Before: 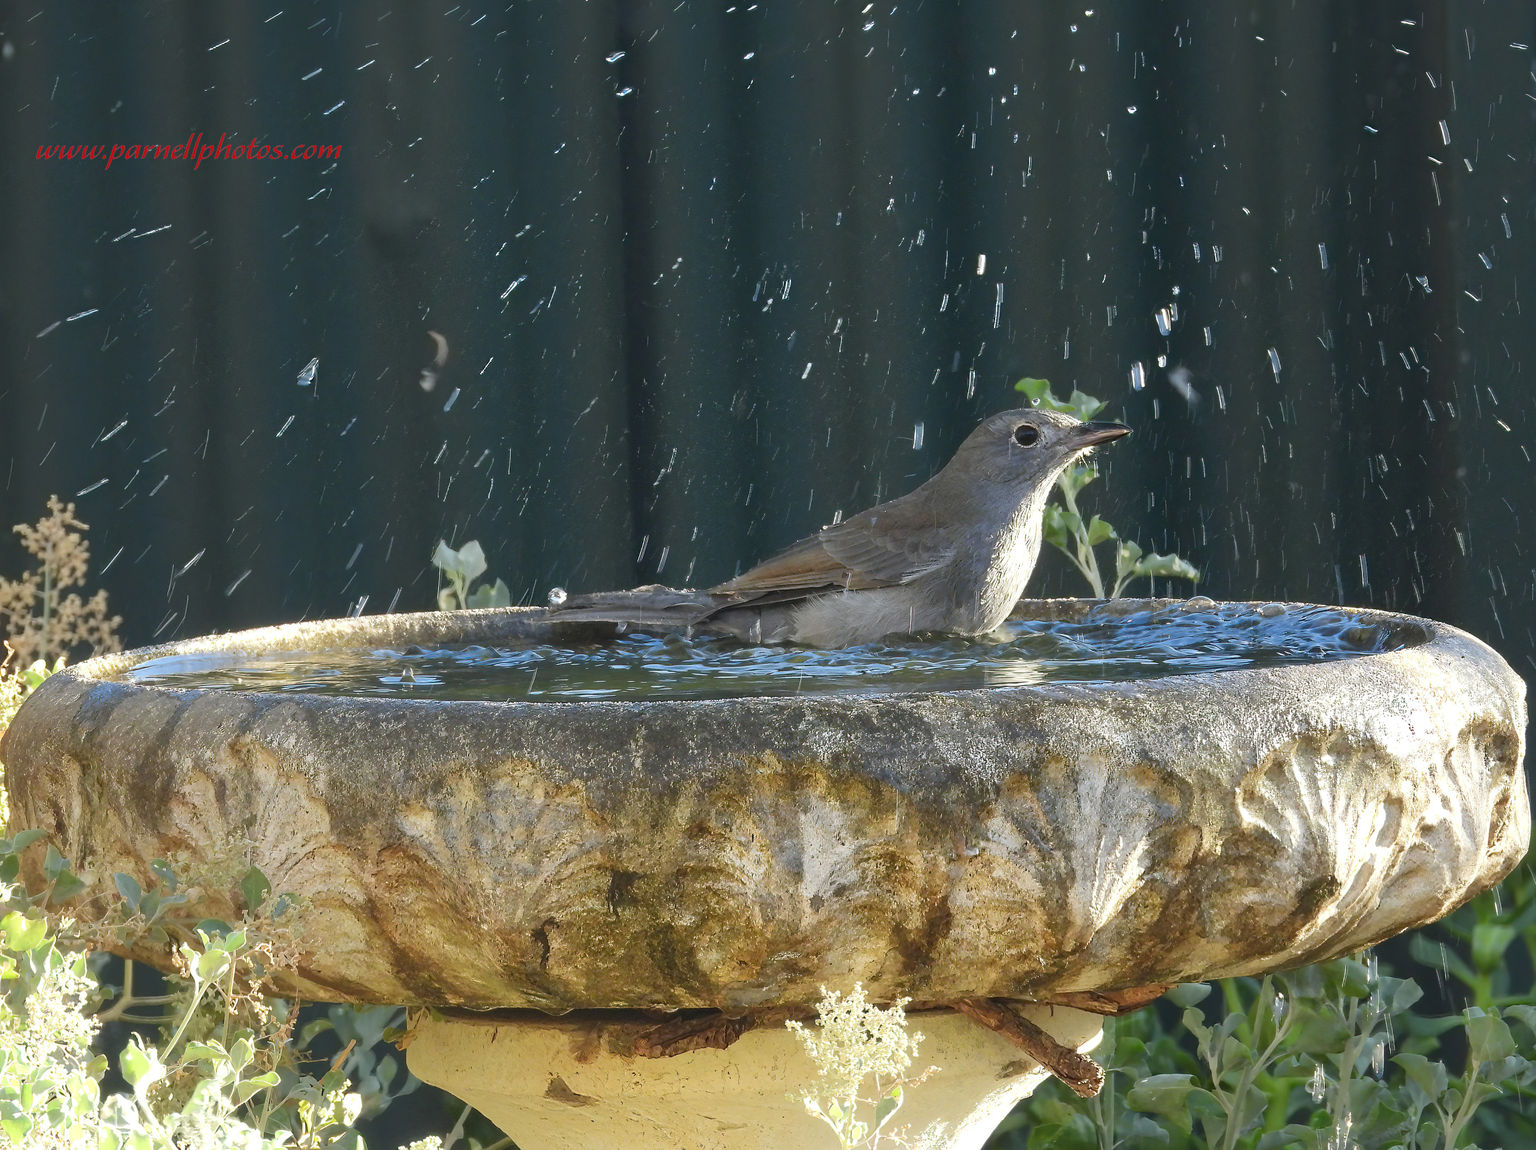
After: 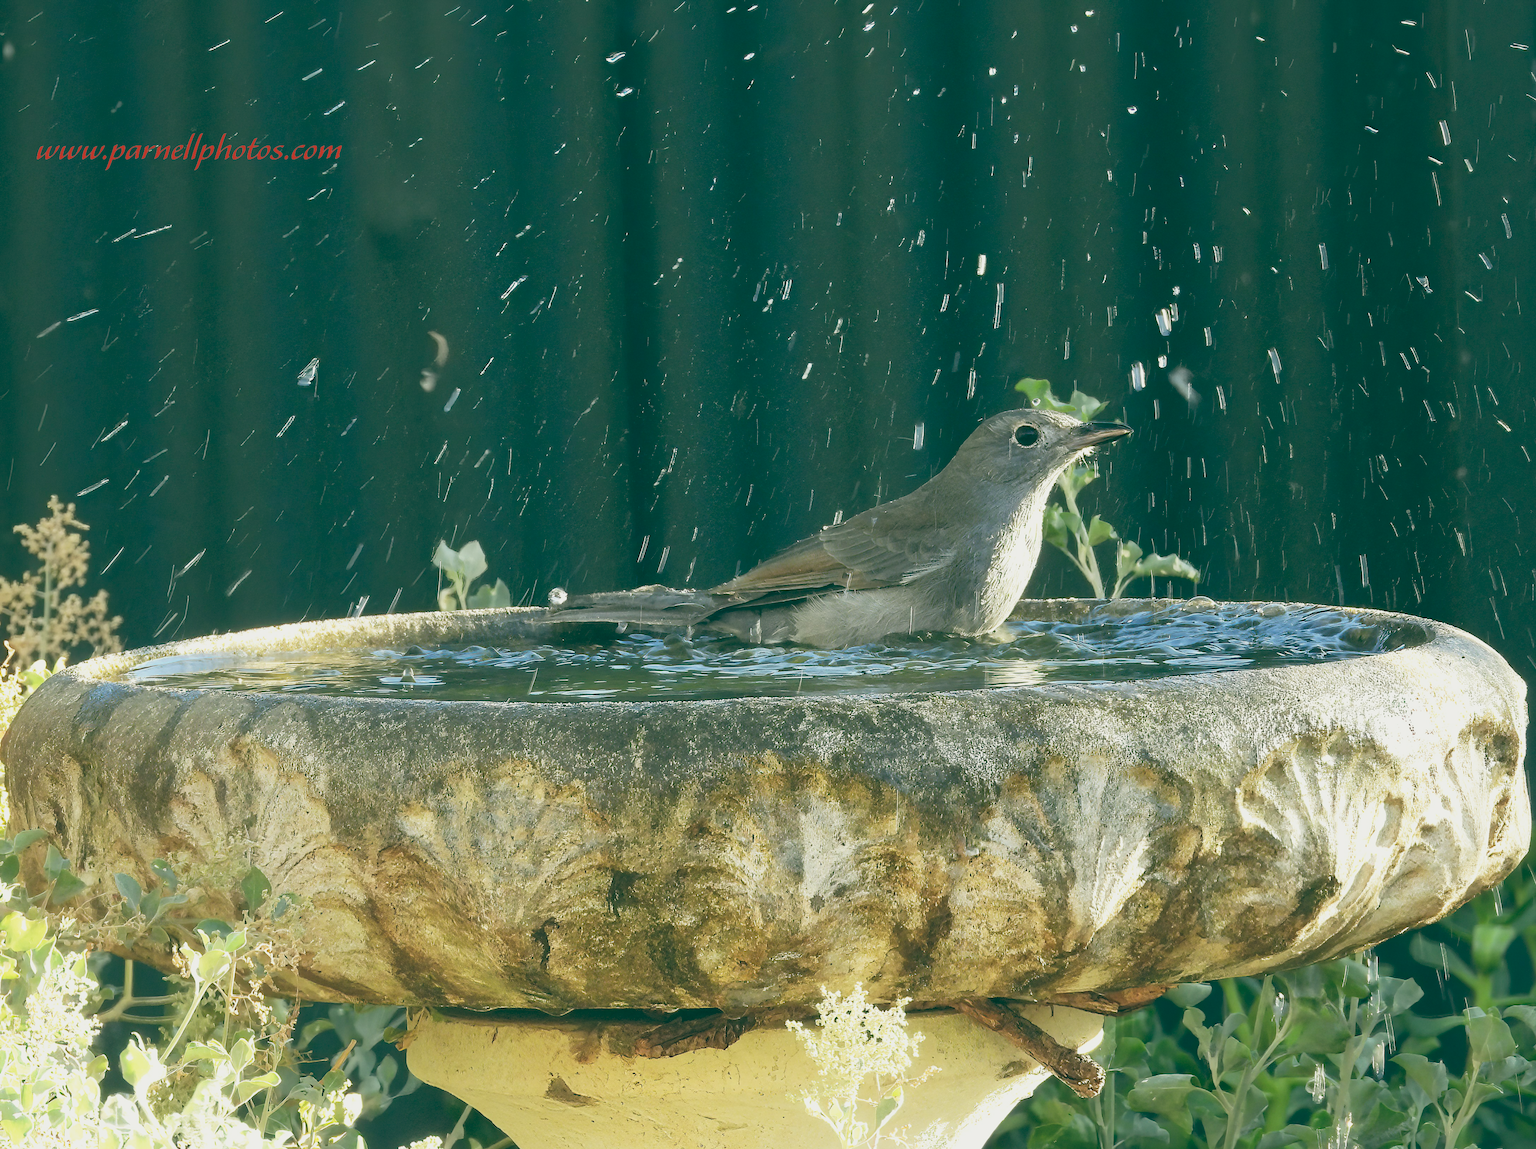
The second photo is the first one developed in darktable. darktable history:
contrast brightness saturation: saturation -0.1
color balance: lift [1.005, 0.99, 1.007, 1.01], gamma [1, 1.034, 1.032, 0.966], gain [0.873, 1.055, 1.067, 0.933]
base curve: curves: ch0 [(0, 0) (0.088, 0.125) (0.176, 0.251) (0.354, 0.501) (0.613, 0.749) (1, 0.877)], preserve colors none
